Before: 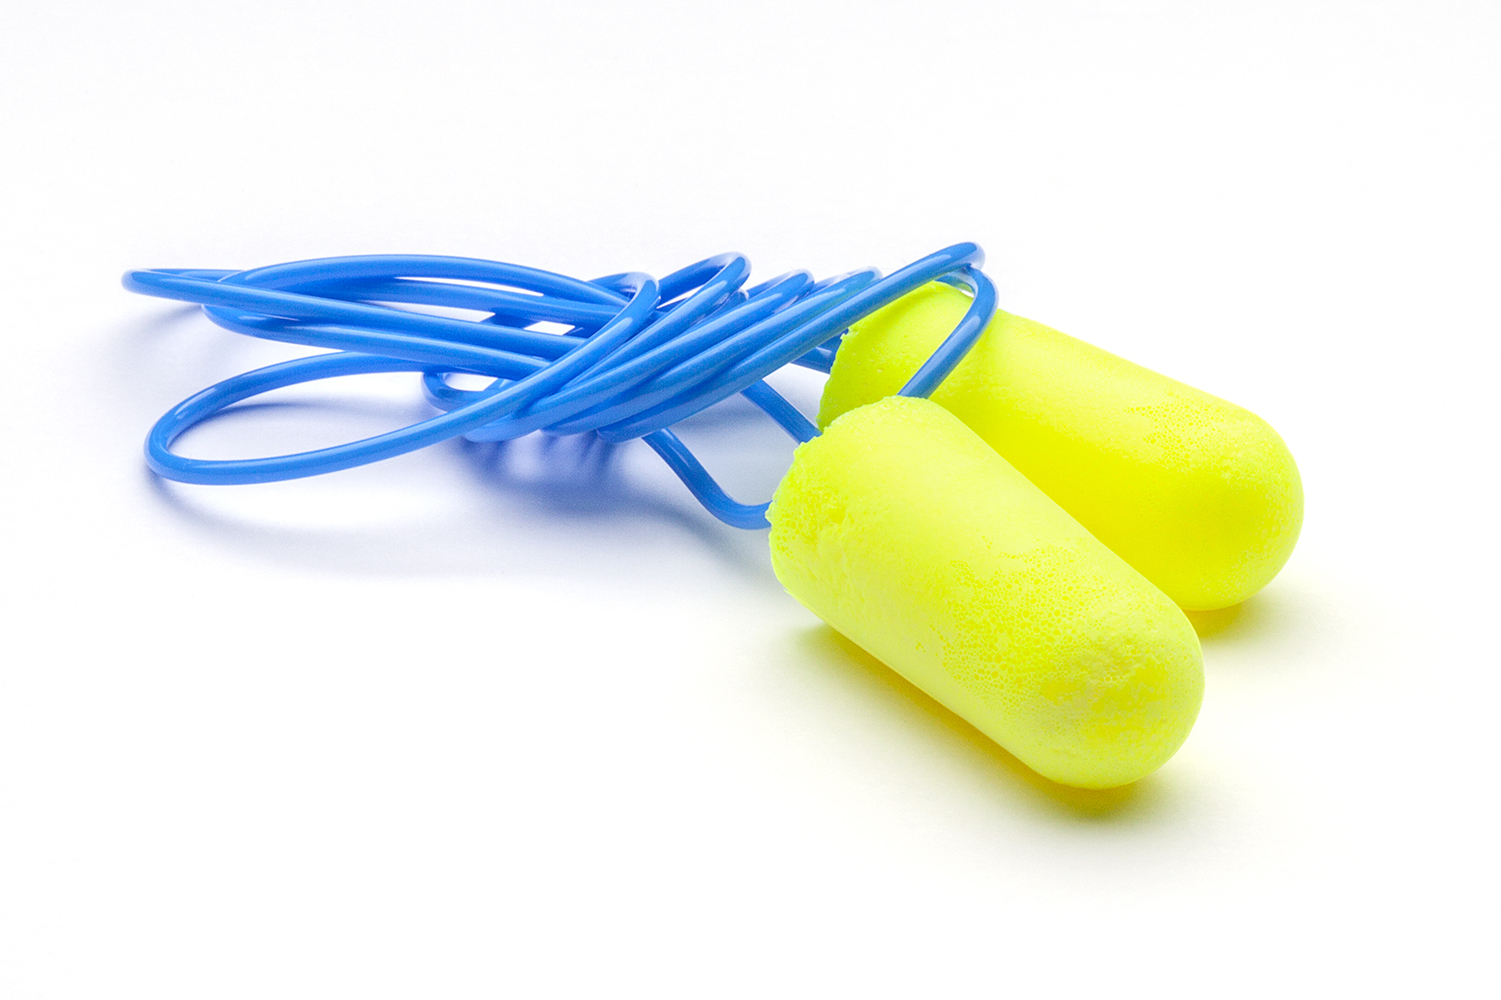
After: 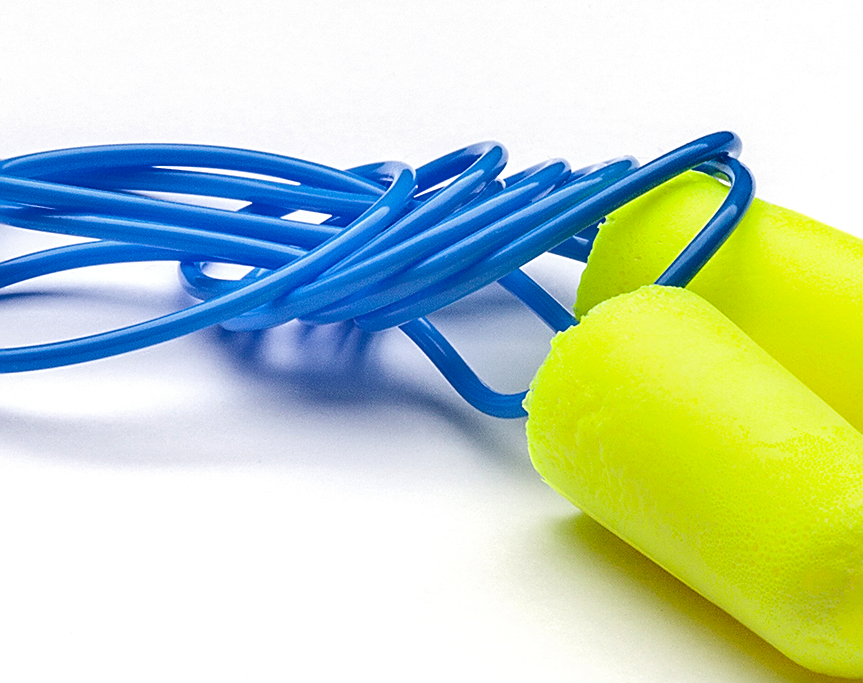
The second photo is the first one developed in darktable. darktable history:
shadows and highlights: low approximation 0.01, soften with gaussian
sharpen: on, module defaults
crop: left 16.24%, top 11.195%, right 26.228%, bottom 20.464%
